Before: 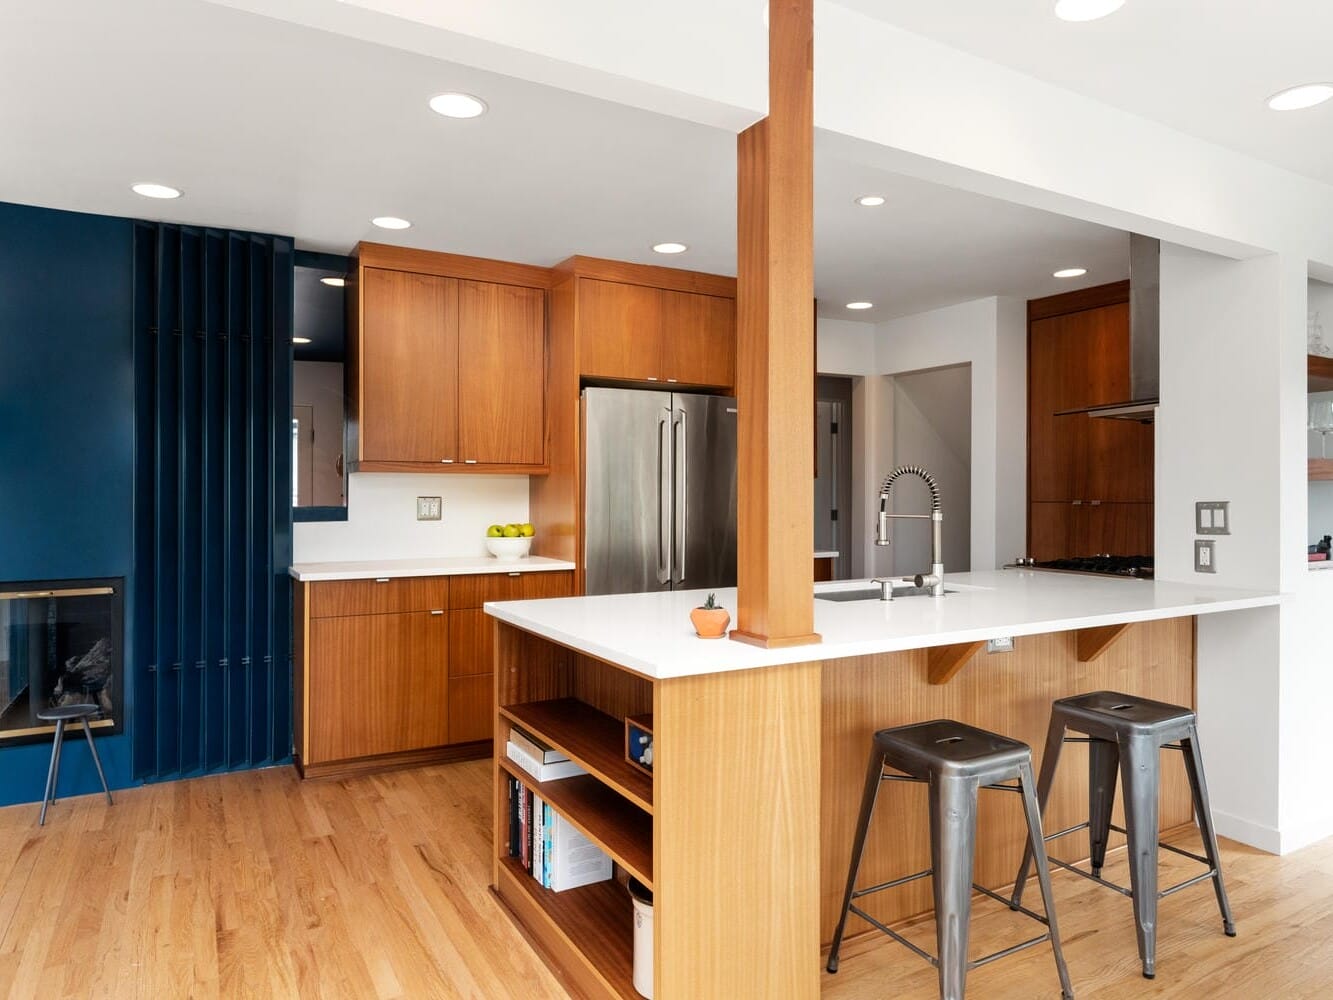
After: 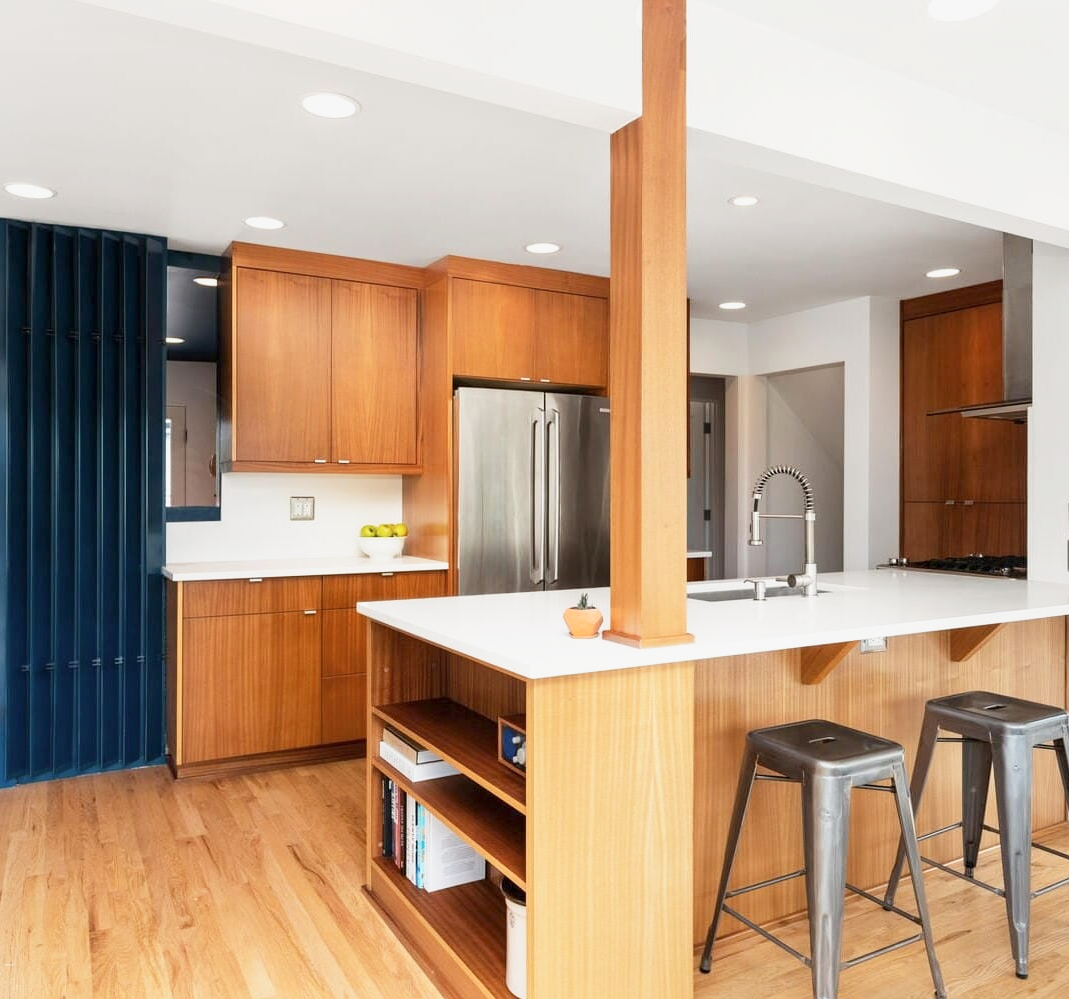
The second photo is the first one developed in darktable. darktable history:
base curve: curves: ch0 [(0, 0) (0.579, 0.807) (1, 1)], preserve colors none
crop and rotate: left 9.597%, right 10.195%
color balance: contrast -15%
